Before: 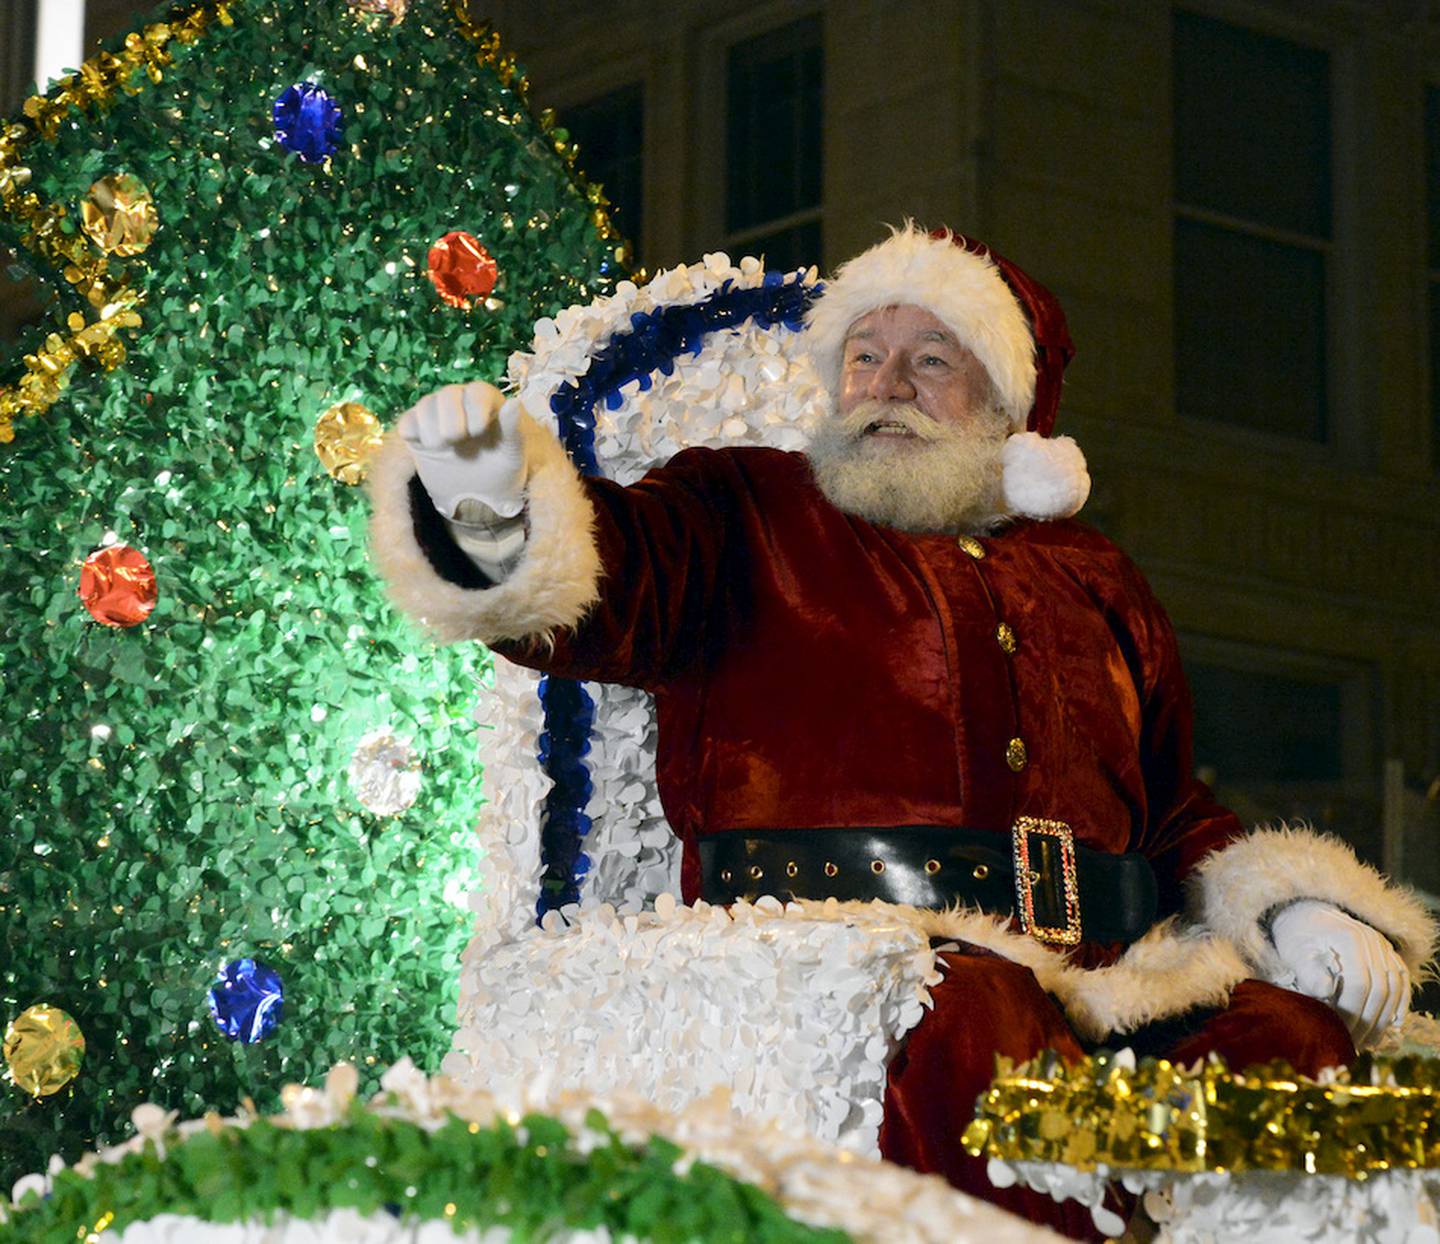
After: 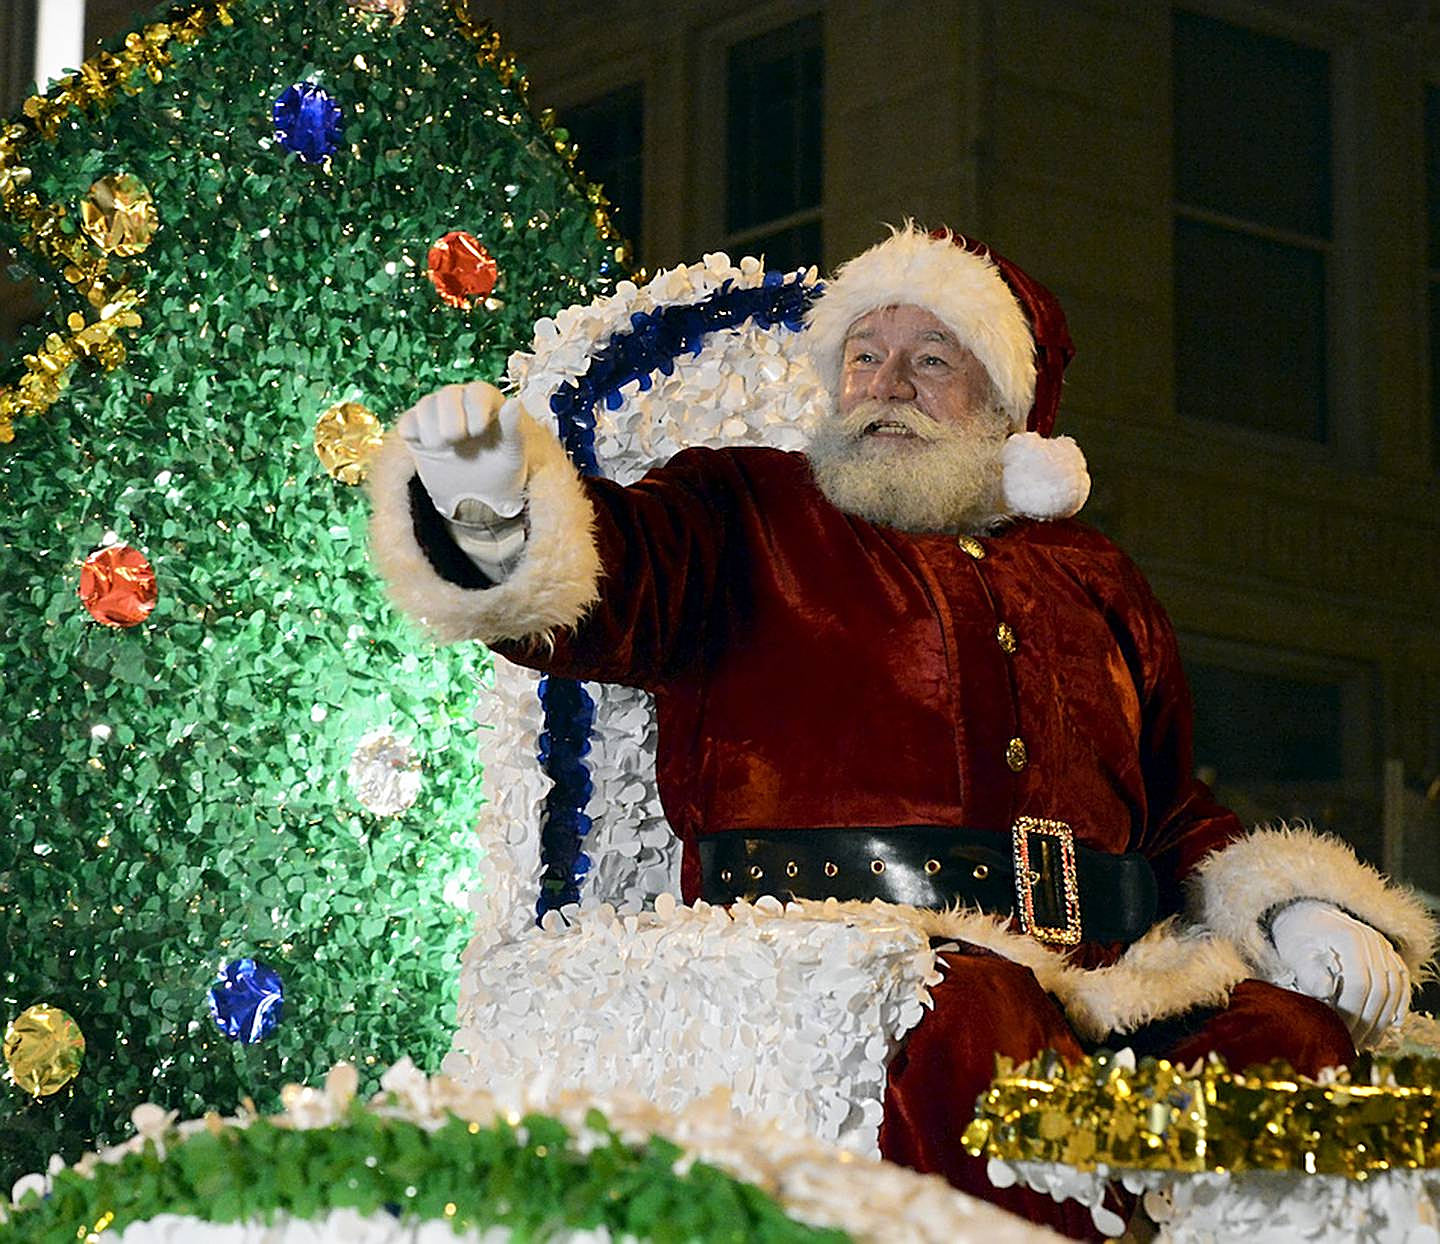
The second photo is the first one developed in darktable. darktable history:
sharpen: amount 0.893
